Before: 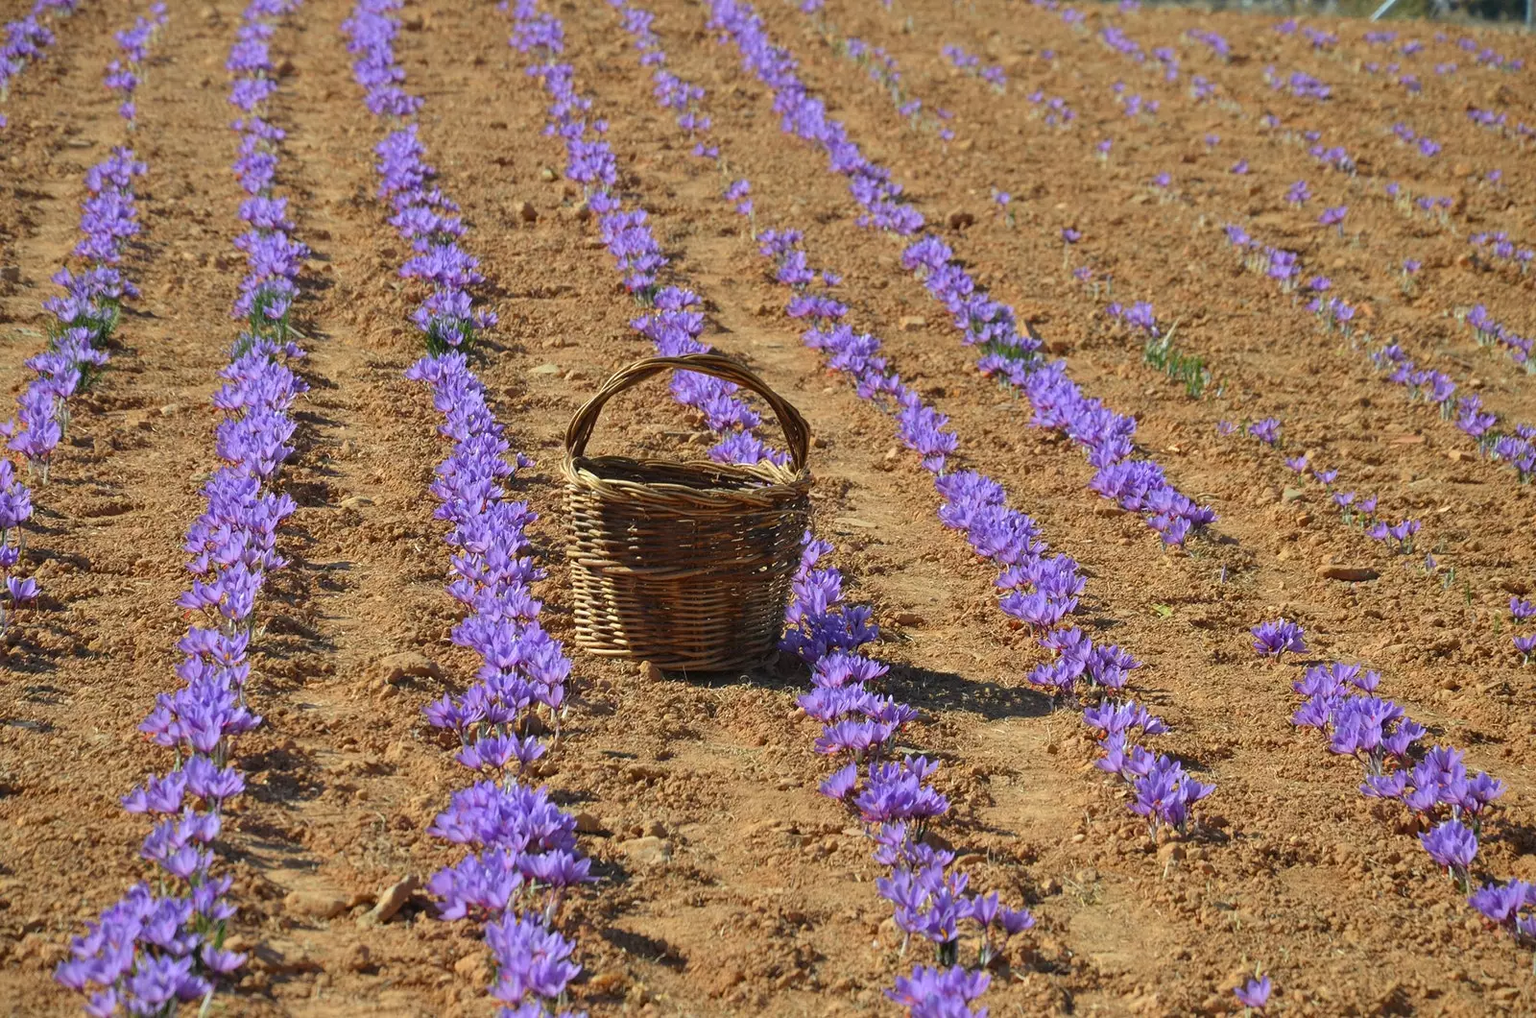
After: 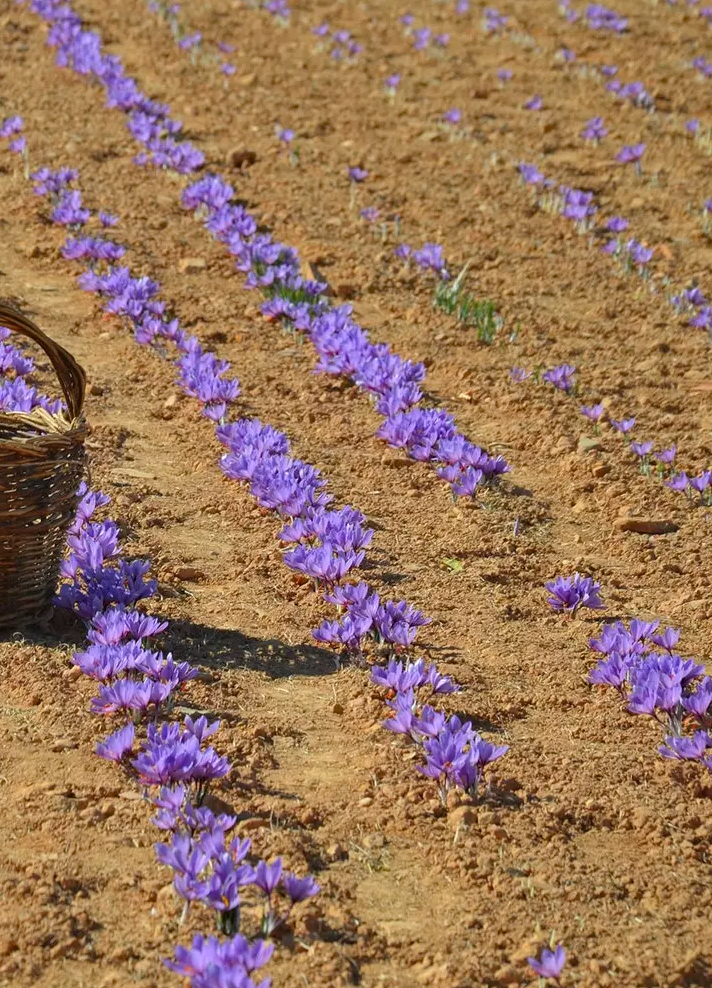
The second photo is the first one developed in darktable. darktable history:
crop: left 47.382%, top 6.78%, right 8.093%
haze removal: compatibility mode true, adaptive false
